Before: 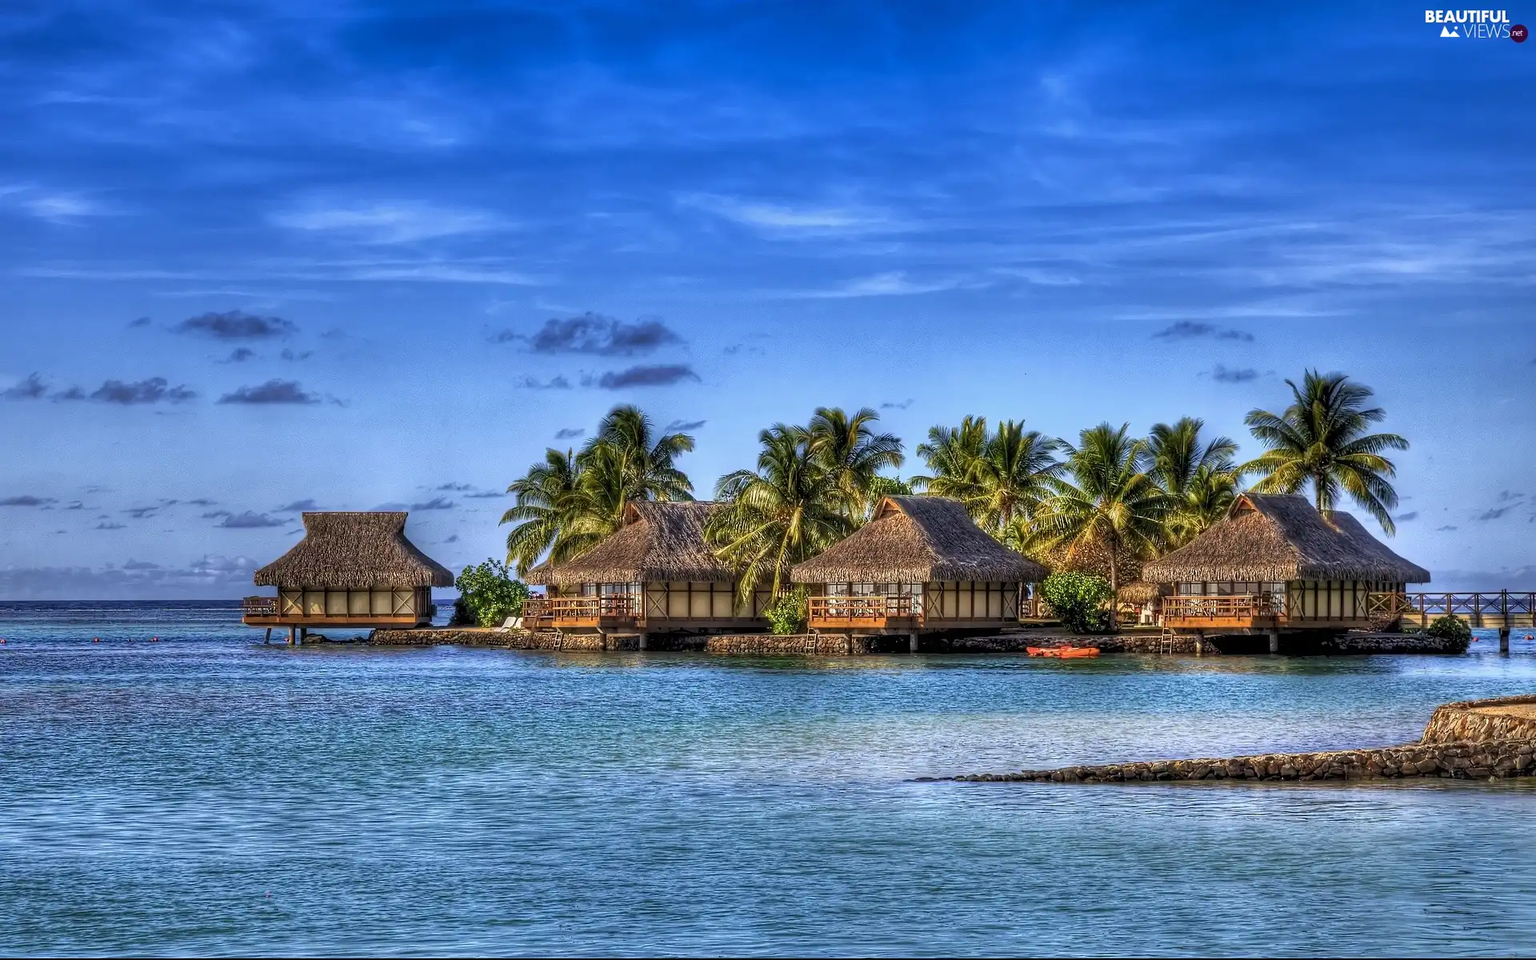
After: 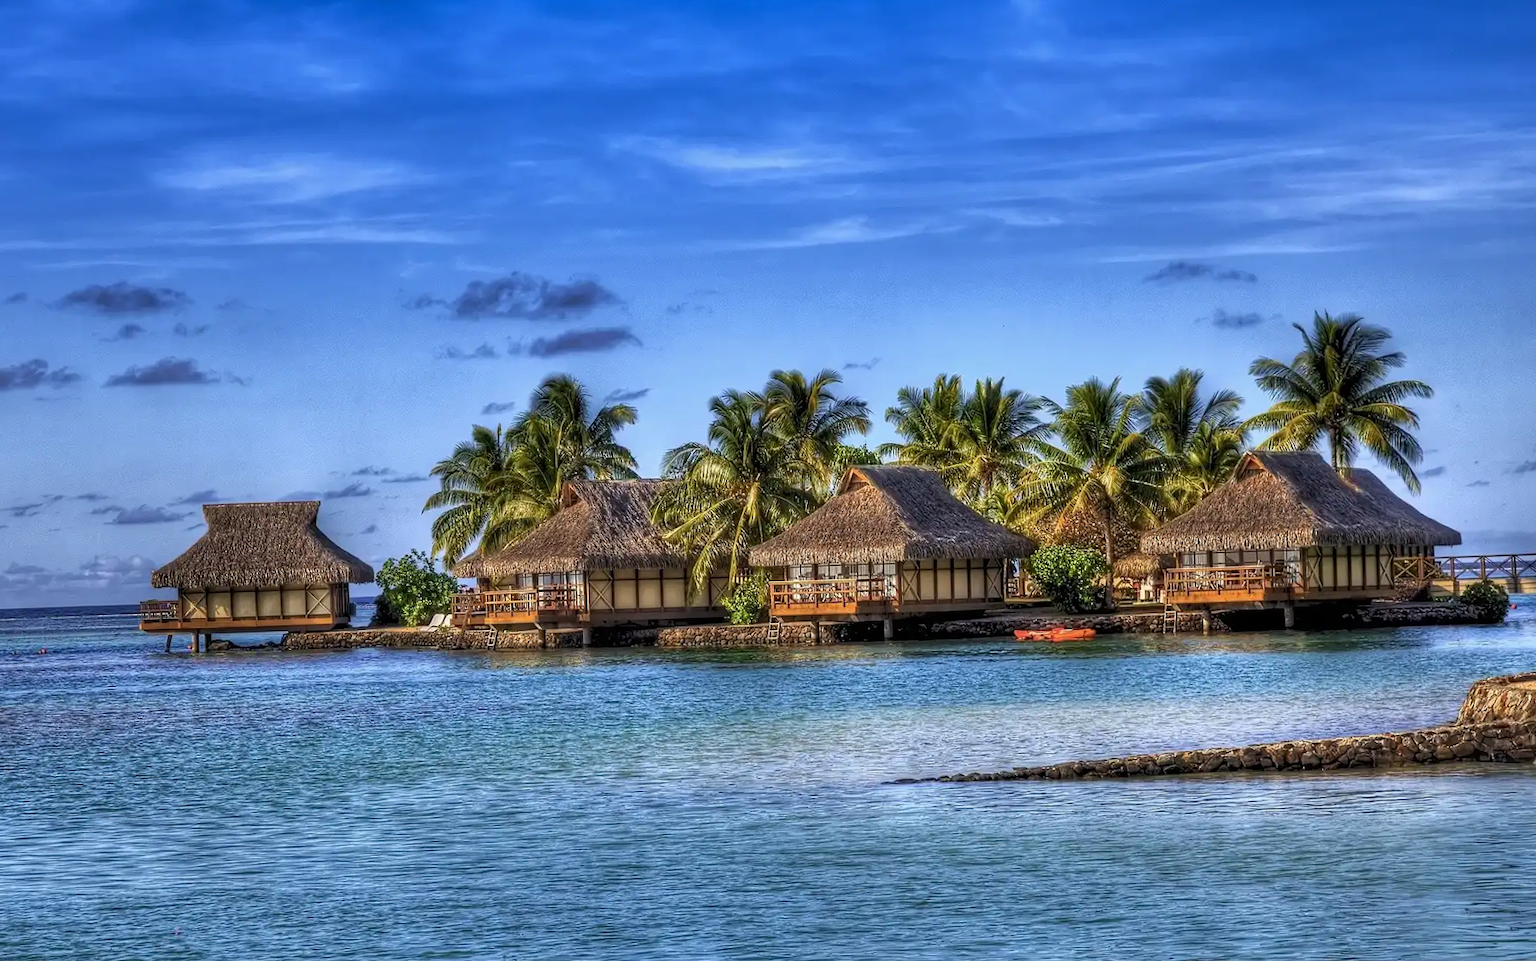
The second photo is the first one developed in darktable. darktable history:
crop and rotate: angle 1.75°, left 5.916%, top 5.671%
